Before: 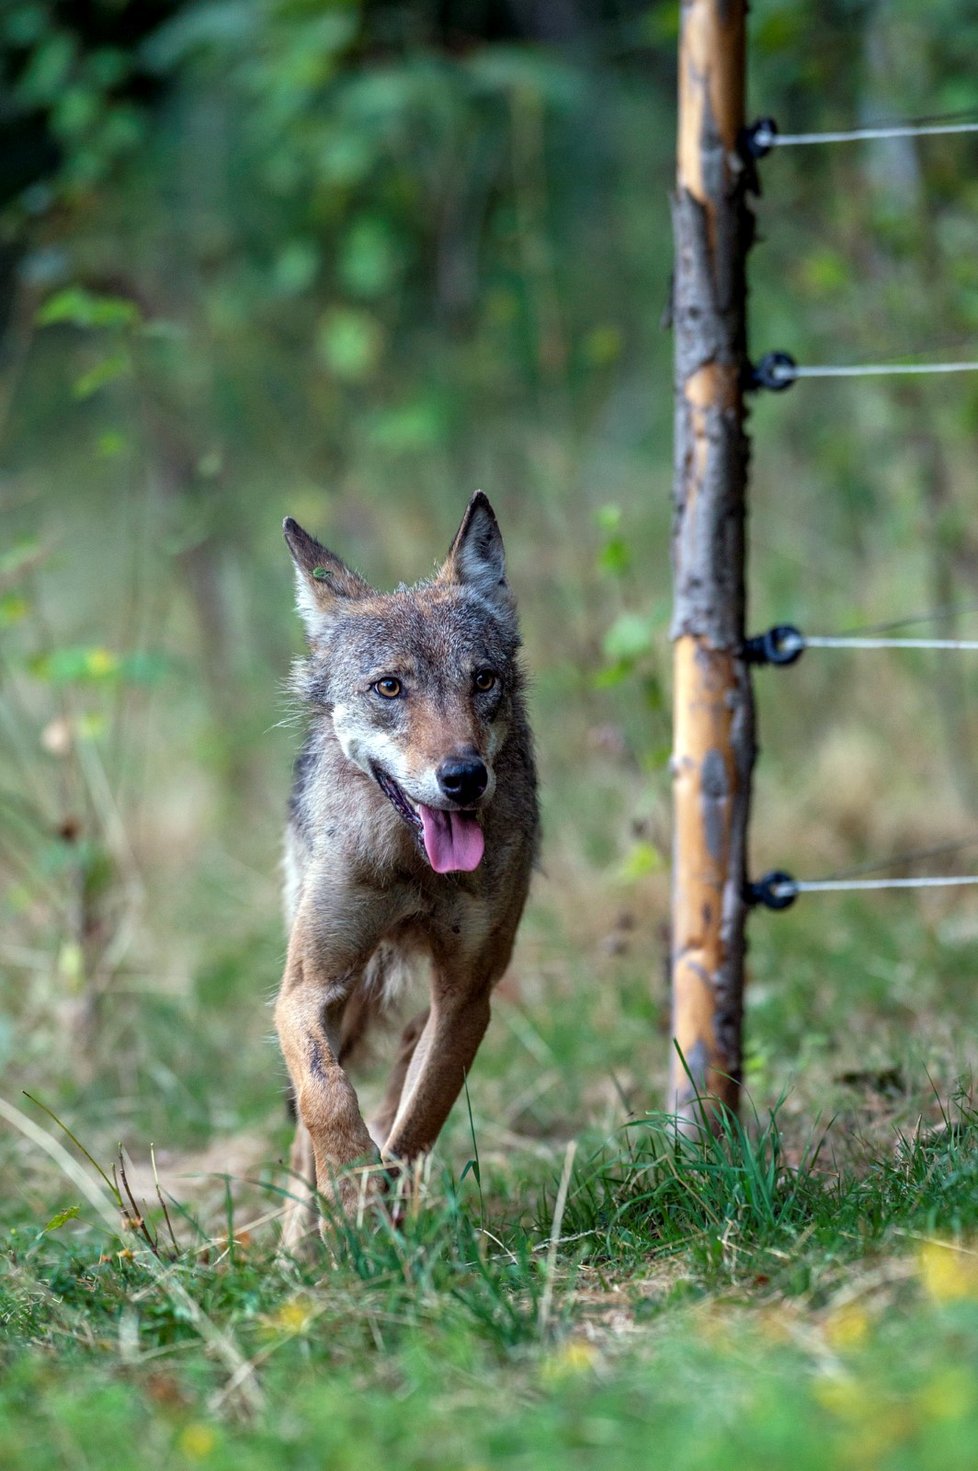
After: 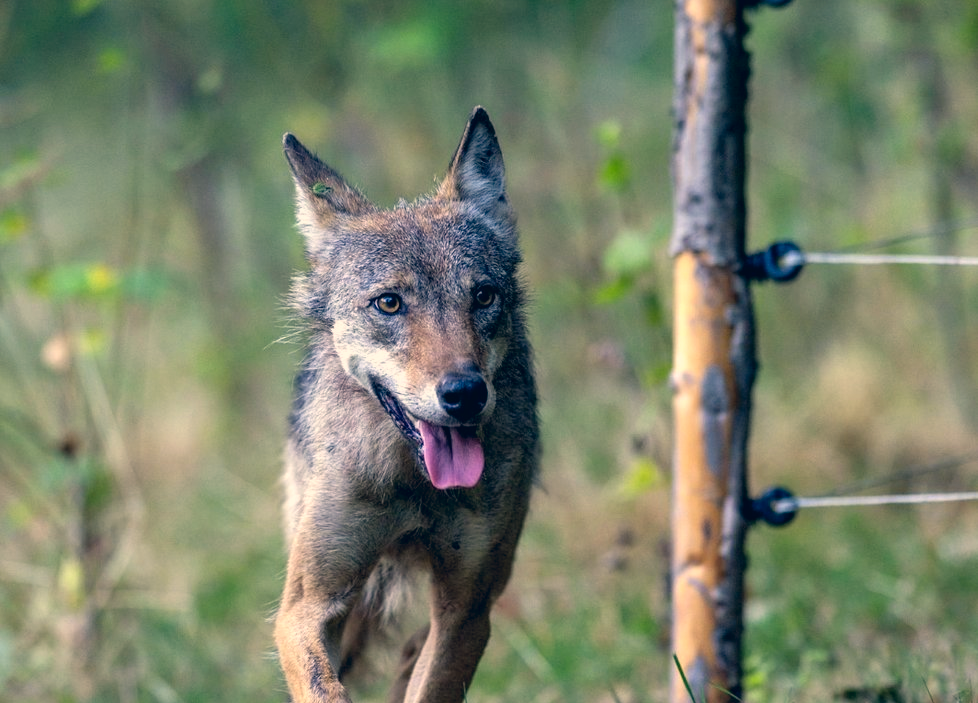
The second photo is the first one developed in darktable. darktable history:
crop and rotate: top 26.134%, bottom 26.008%
color correction: highlights a* 10.33, highlights b* 14.71, shadows a* -9.66, shadows b* -14.83
